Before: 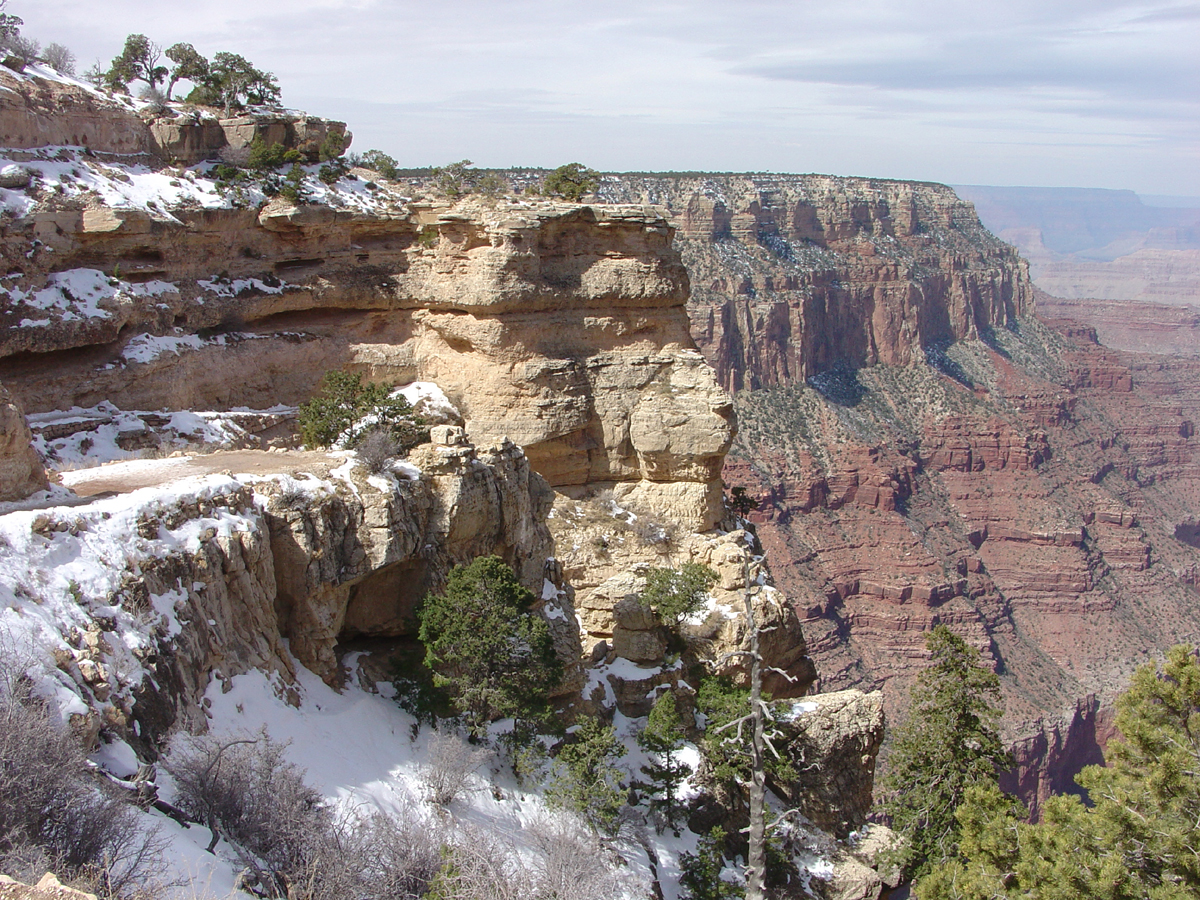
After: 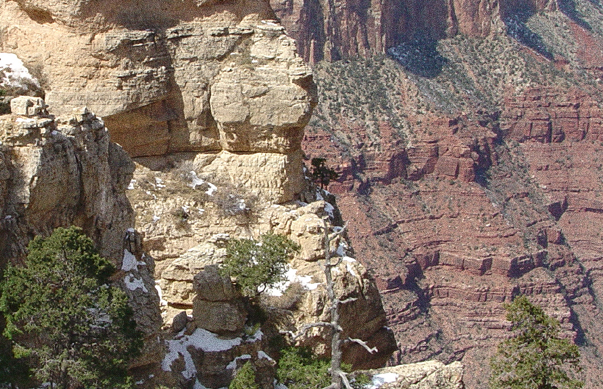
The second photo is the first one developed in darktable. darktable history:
crop: left 35.03%, top 36.625%, right 14.663%, bottom 20.057%
grain: coarseness 0.09 ISO, strength 40%
